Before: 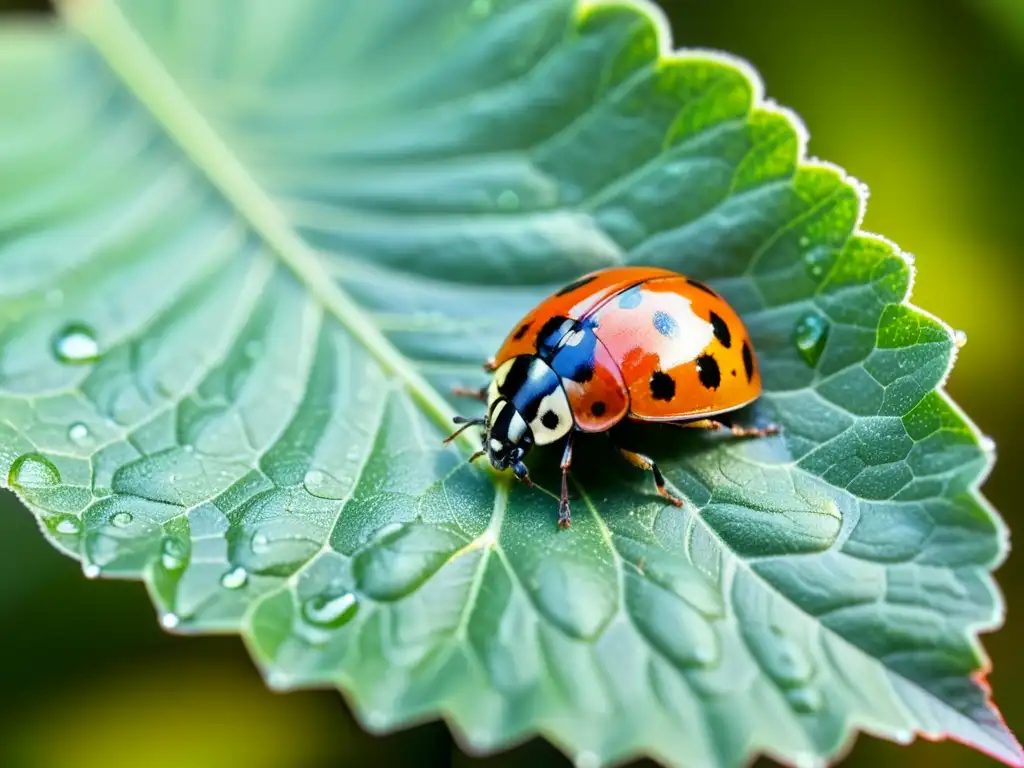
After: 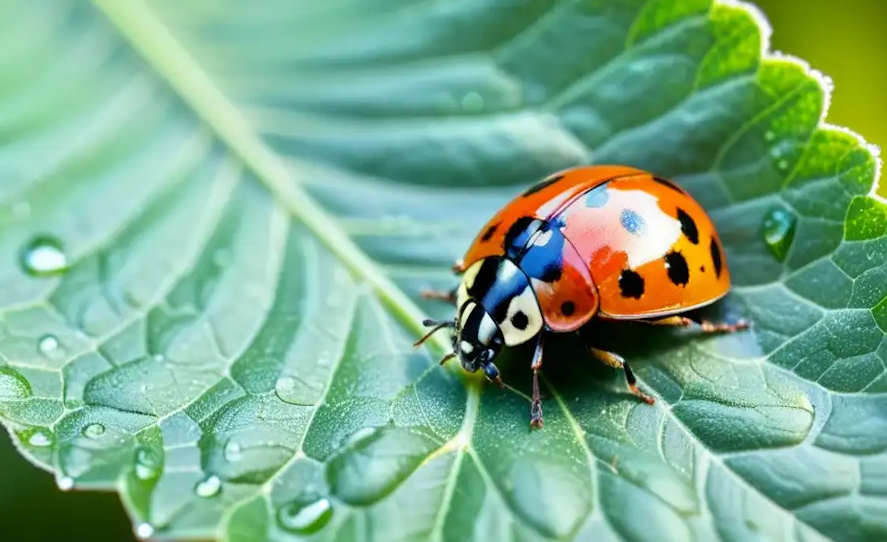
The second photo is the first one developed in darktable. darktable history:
rotate and perspective: rotation -1.42°, crop left 0.016, crop right 0.984, crop top 0.035, crop bottom 0.965
crop and rotate: left 2.425%, top 11.305%, right 9.6%, bottom 15.08%
